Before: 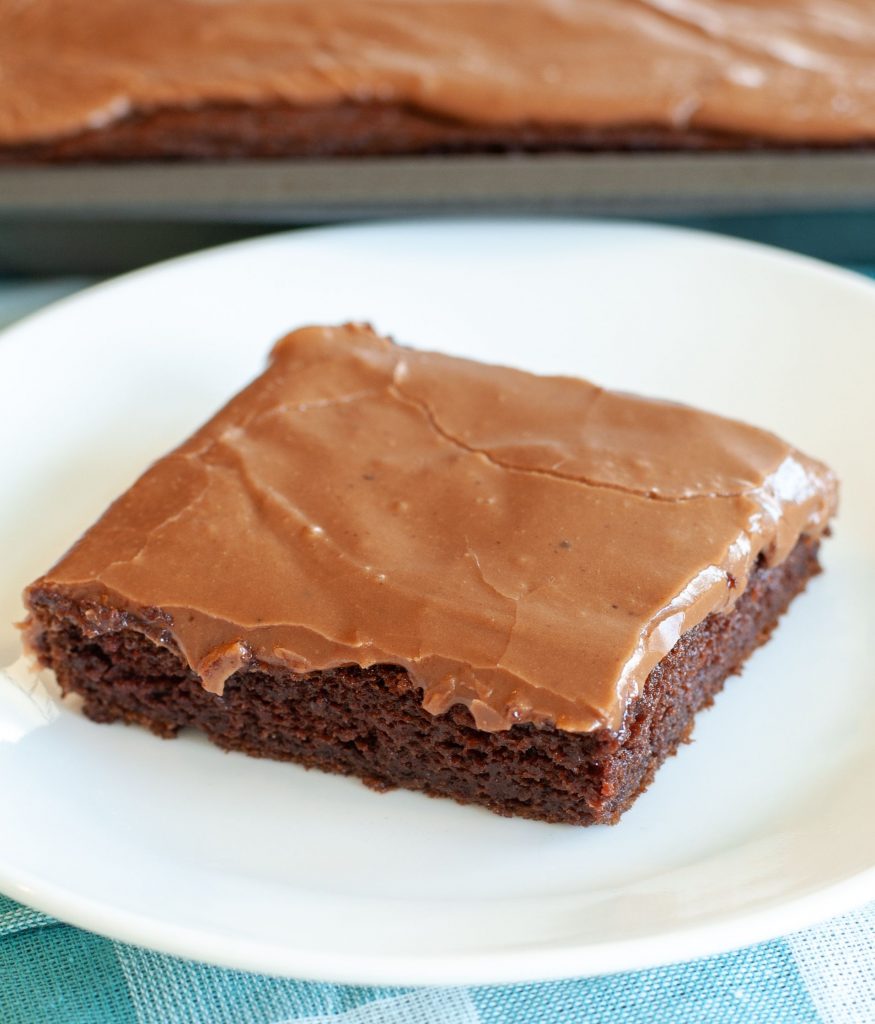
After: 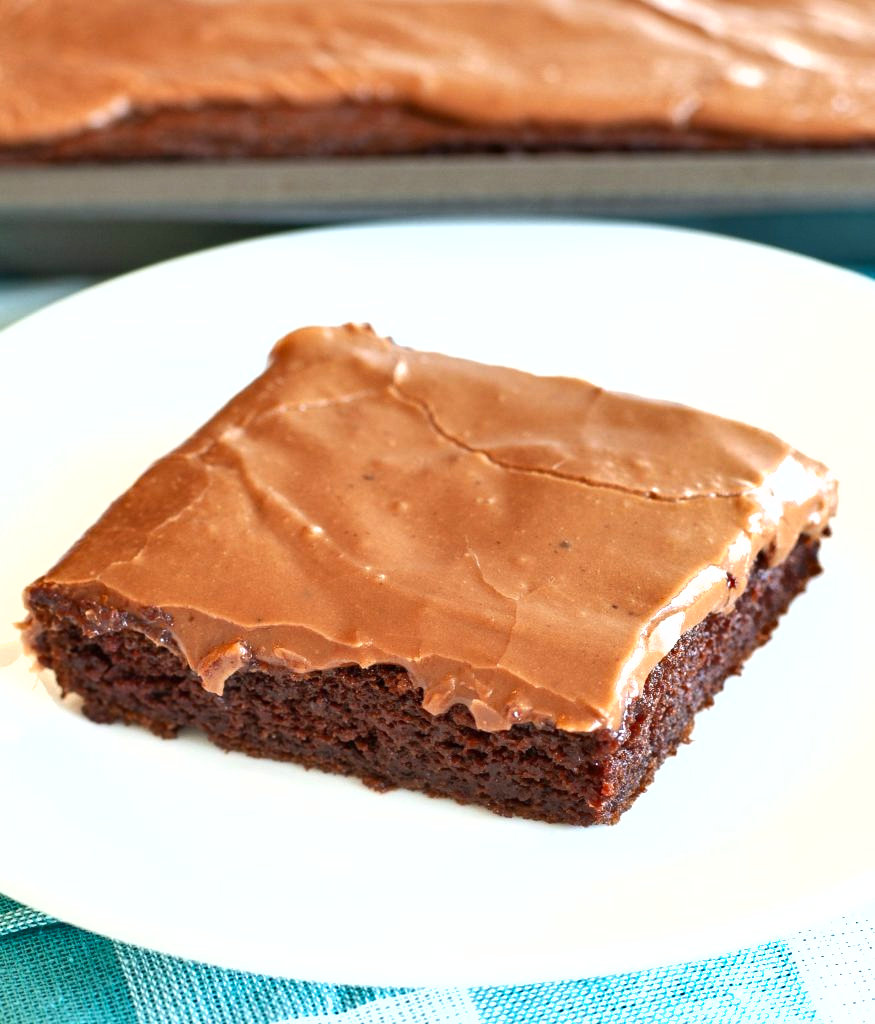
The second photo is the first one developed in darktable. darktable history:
tone equalizer: on, module defaults
exposure: exposure 0.75 EV, compensate exposure bias true, compensate highlight preservation false
shadows and highlights: soften with gaussian
